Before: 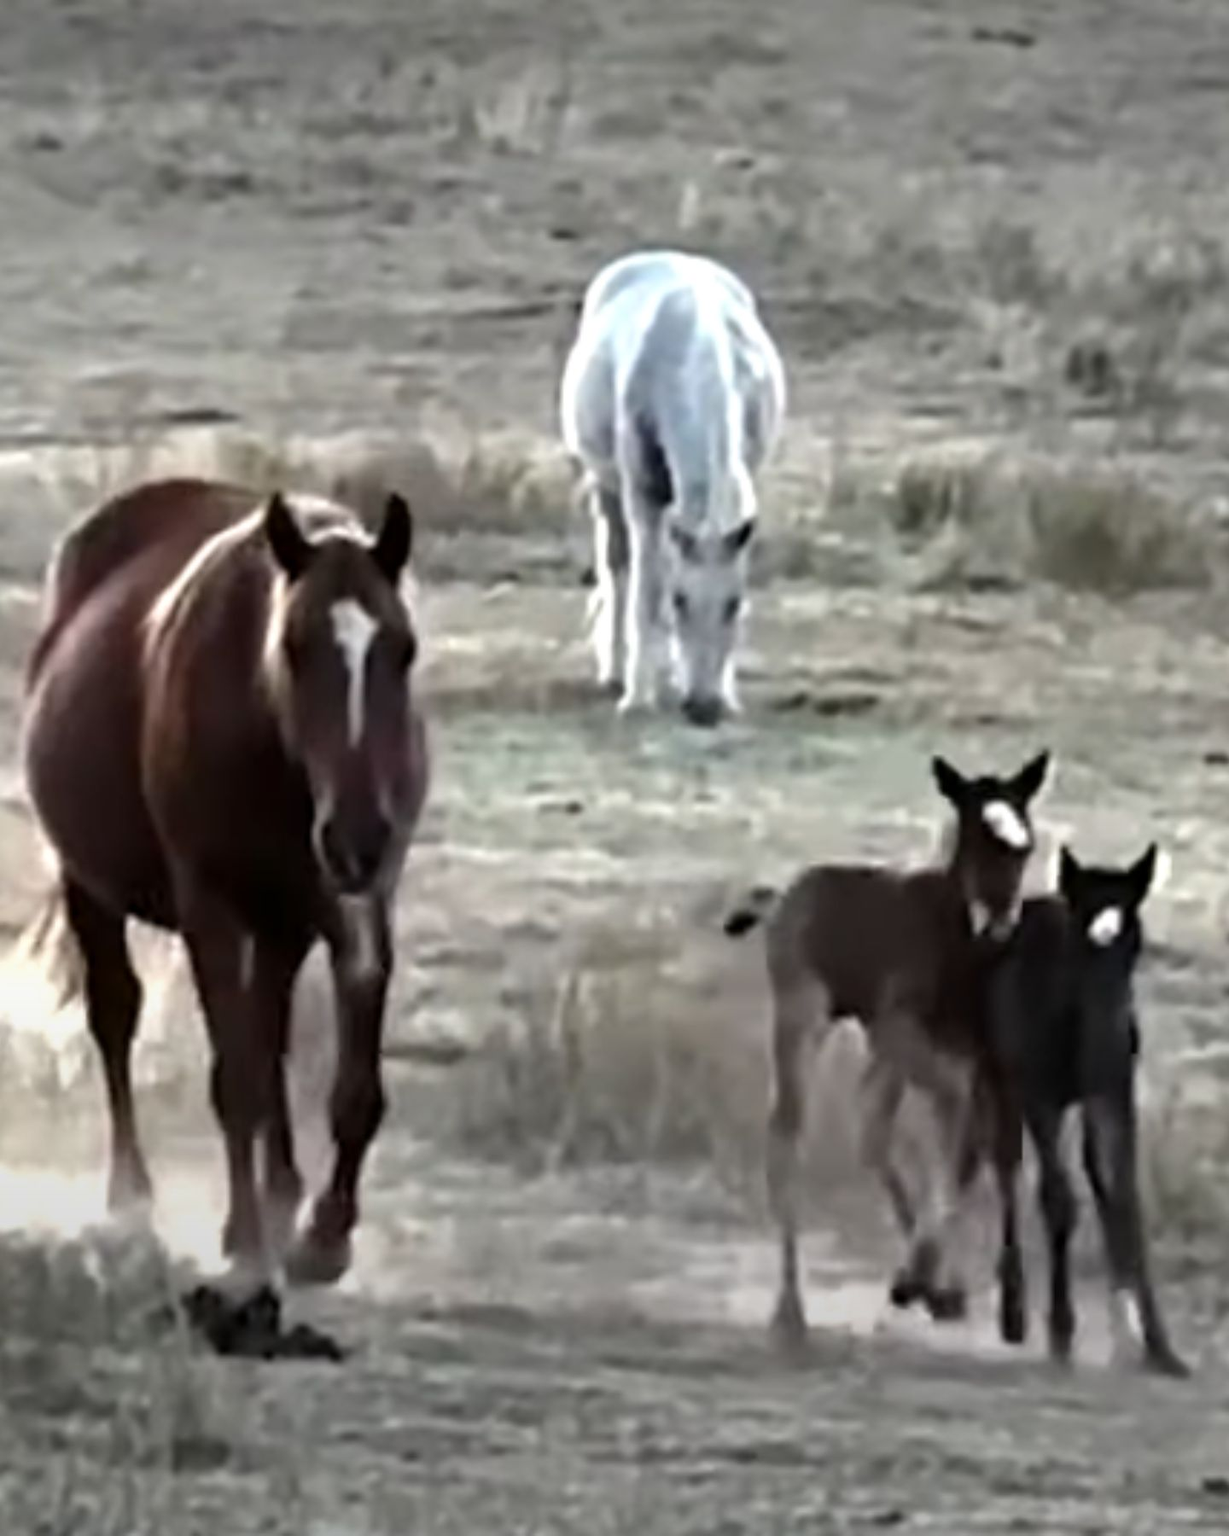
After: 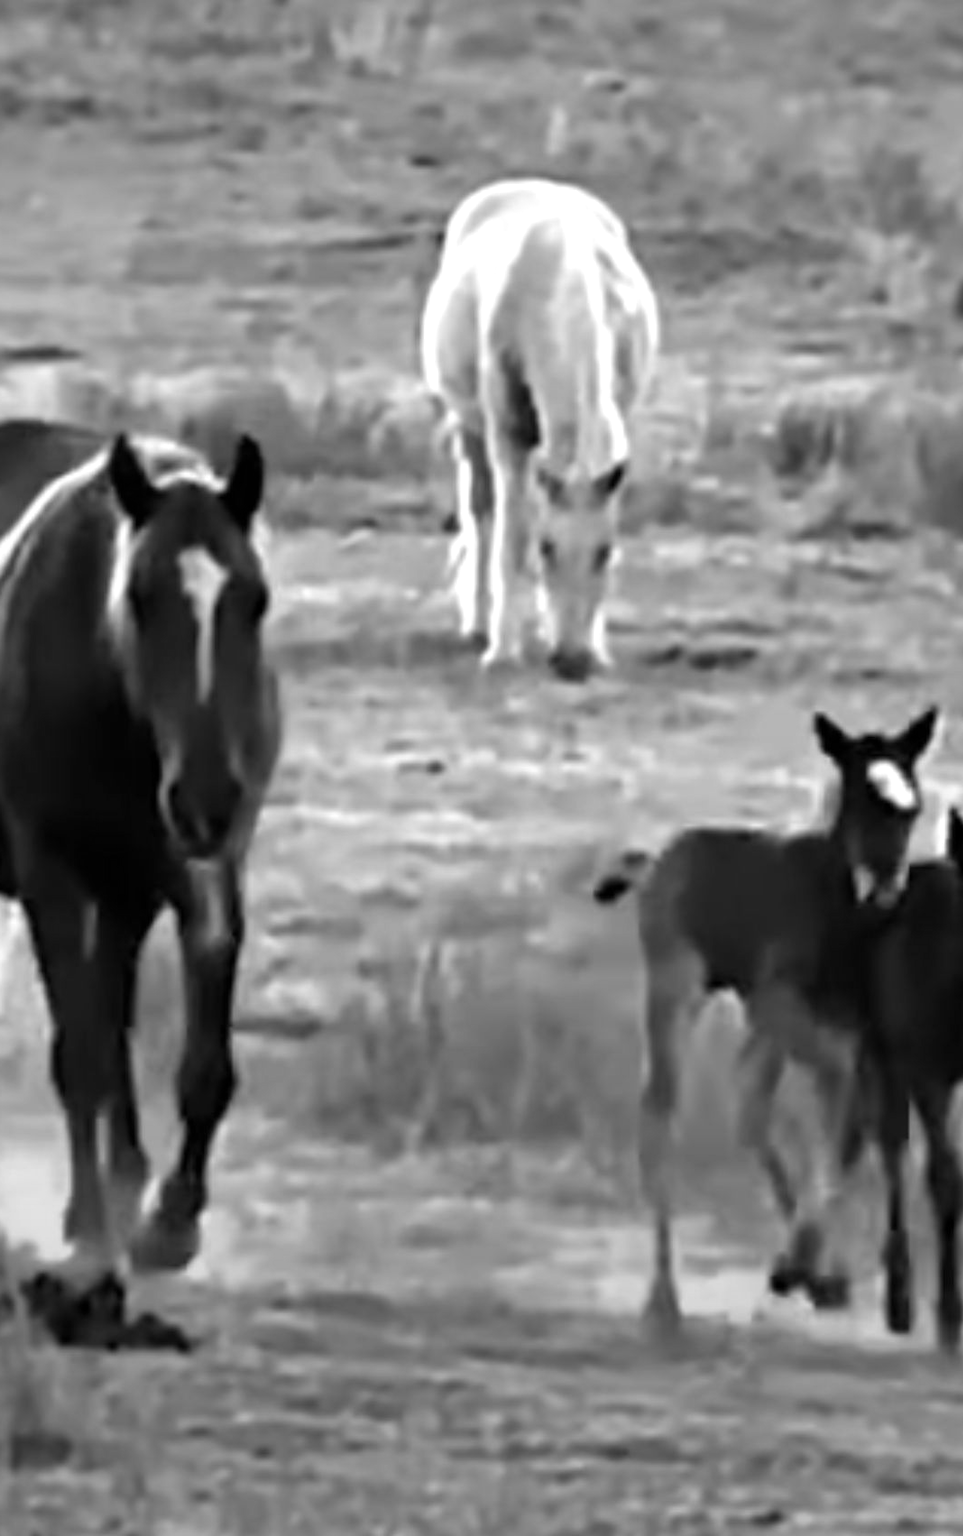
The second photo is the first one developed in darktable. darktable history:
color calibration: output gray [0.22, 0.42, 0.37, 0], illuminant custom, x 0.388, y 0.387, temperature 3795.22 K, saturation algorithm version 1 (2020)
crop and rotate: left 13.202%, top 5.335%, right 12.567%
